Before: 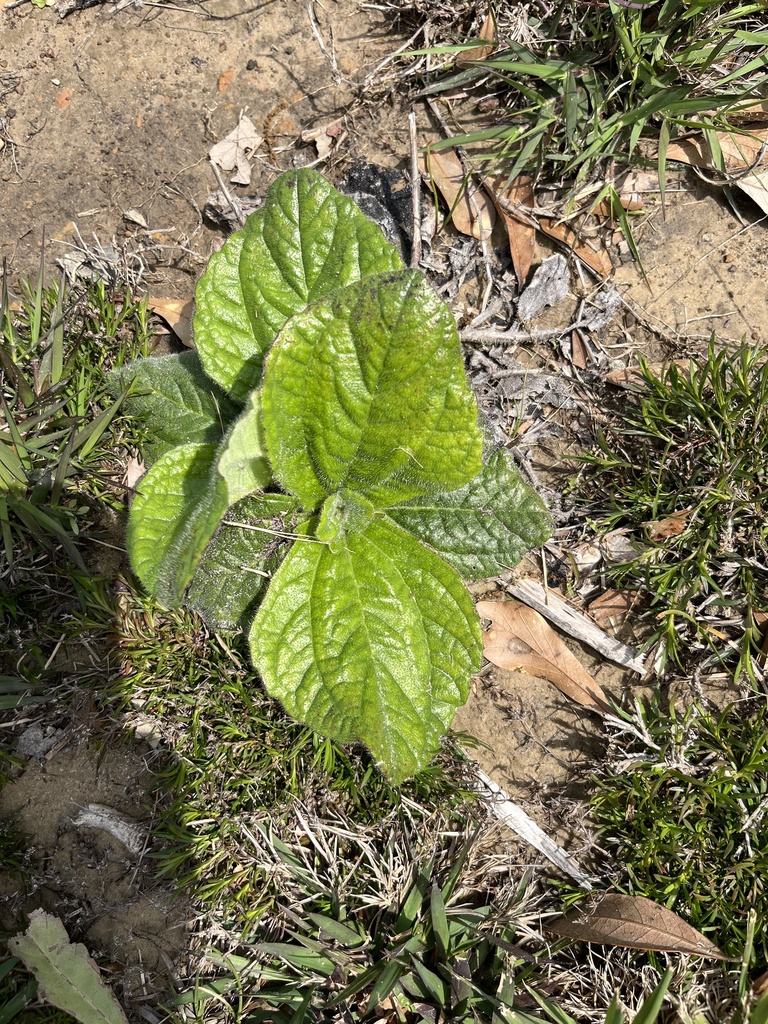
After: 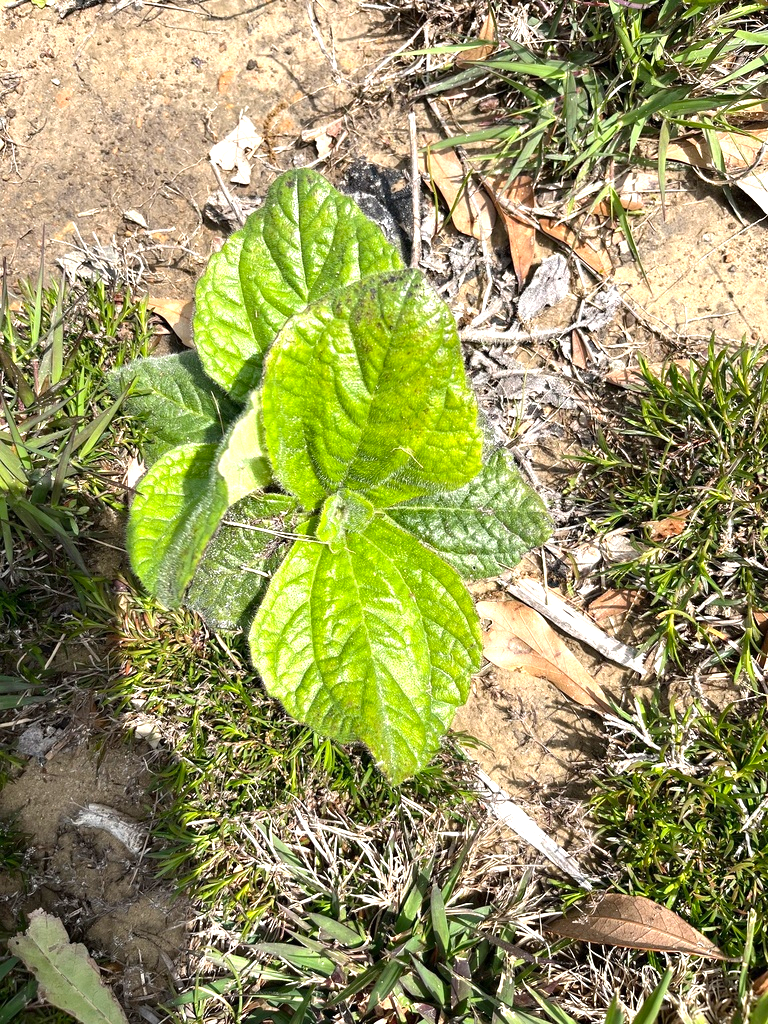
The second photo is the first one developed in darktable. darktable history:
exposure: exposure 0.763 EV, compensate exposure bias true, compensate highlight preservation false
